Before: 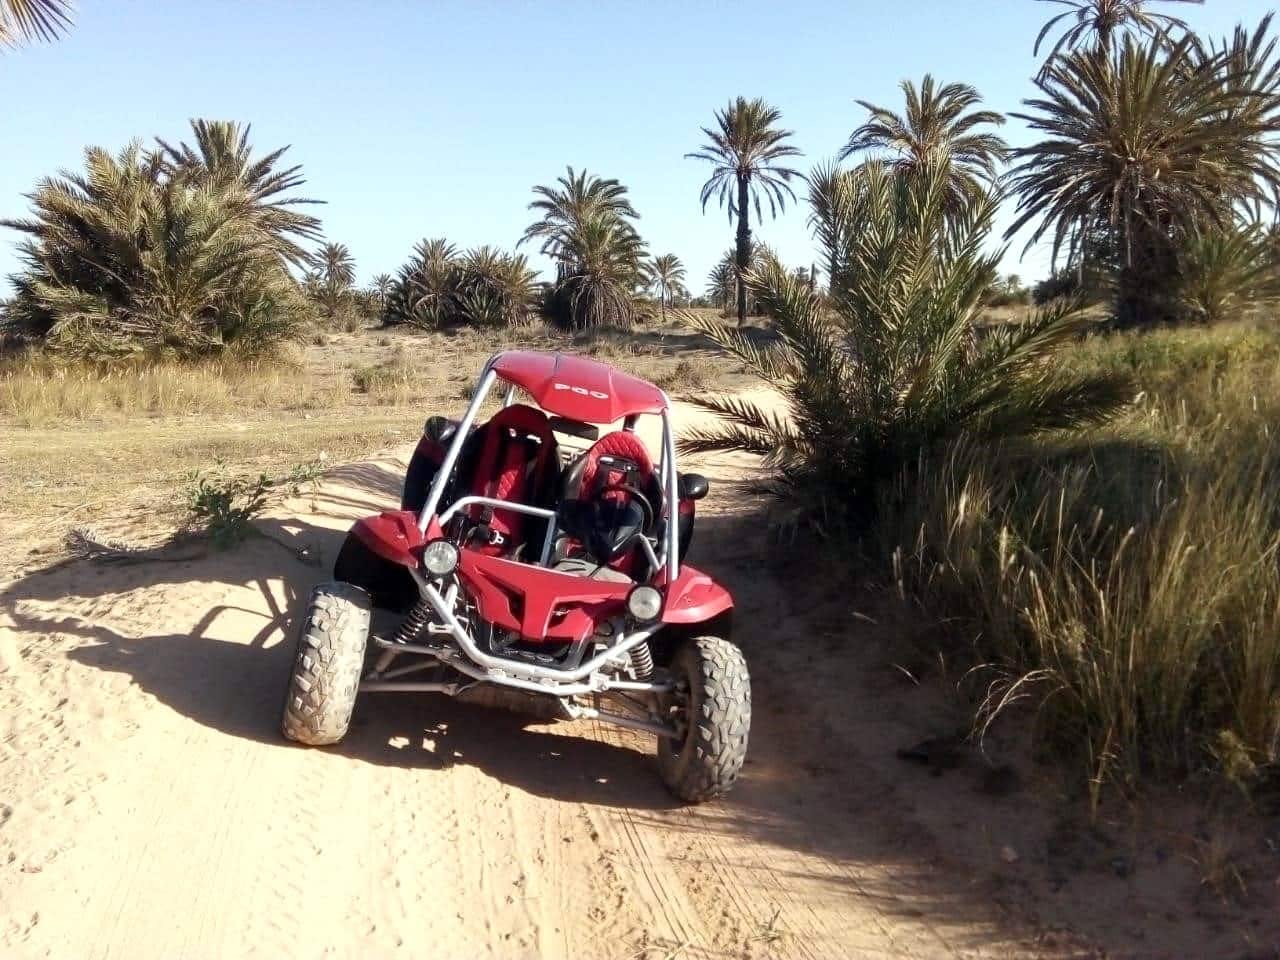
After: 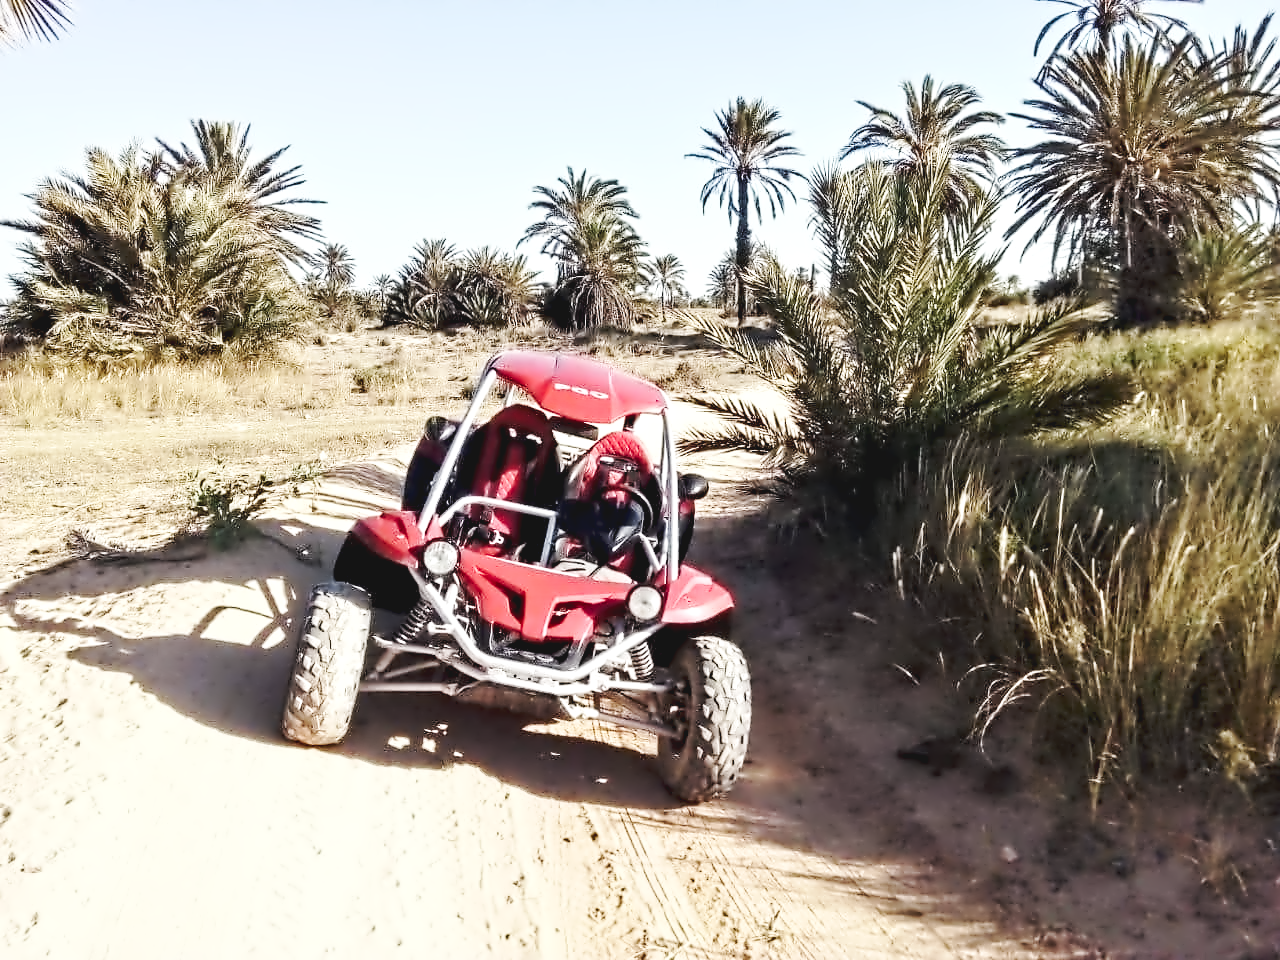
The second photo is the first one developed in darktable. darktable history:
base curve: curves: ch0 [(0, 0.007) (0.028, 0.063) (0.121, 0.311) (0.46, 0.743) (0.859, 0.957) (1, 1)], preserve colors none
contrast equalizer: octaves 7, y [[0.5, 0.542, 0.583, 0.625, 0.667, 0.708], [0.5 ×6], [0.5 ×6], [0, 0.033, 0.067, 0.1, 0.133, 0.167], [0, 0.05, 0.1, 0.15, 0.2, 0.25]]
